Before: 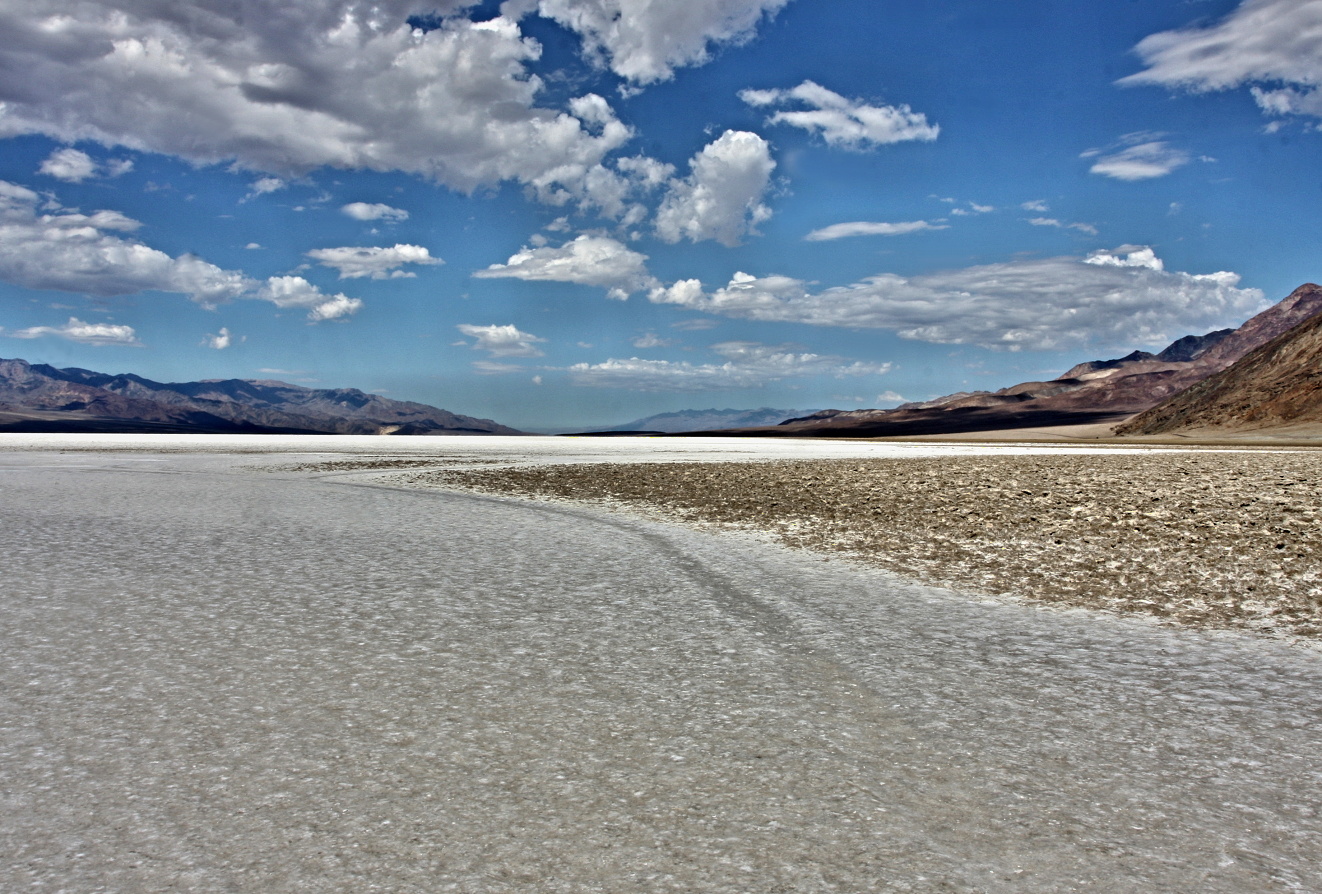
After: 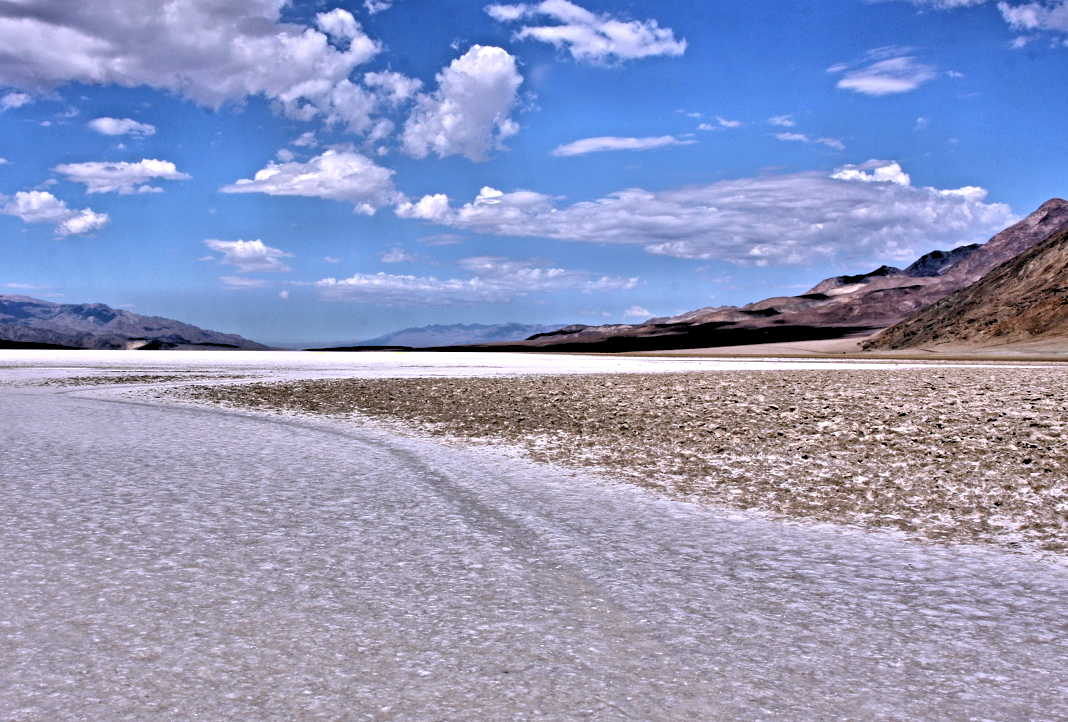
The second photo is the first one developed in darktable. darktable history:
crop: left 19.159%, top 9.58%, bottom 9.58%
white balance: red 1.042, blue 1.17
rgb levels: levels [[0.013, 0.434, 0.89], [0, 0.5, 1], [0, 0.5, 1]]
